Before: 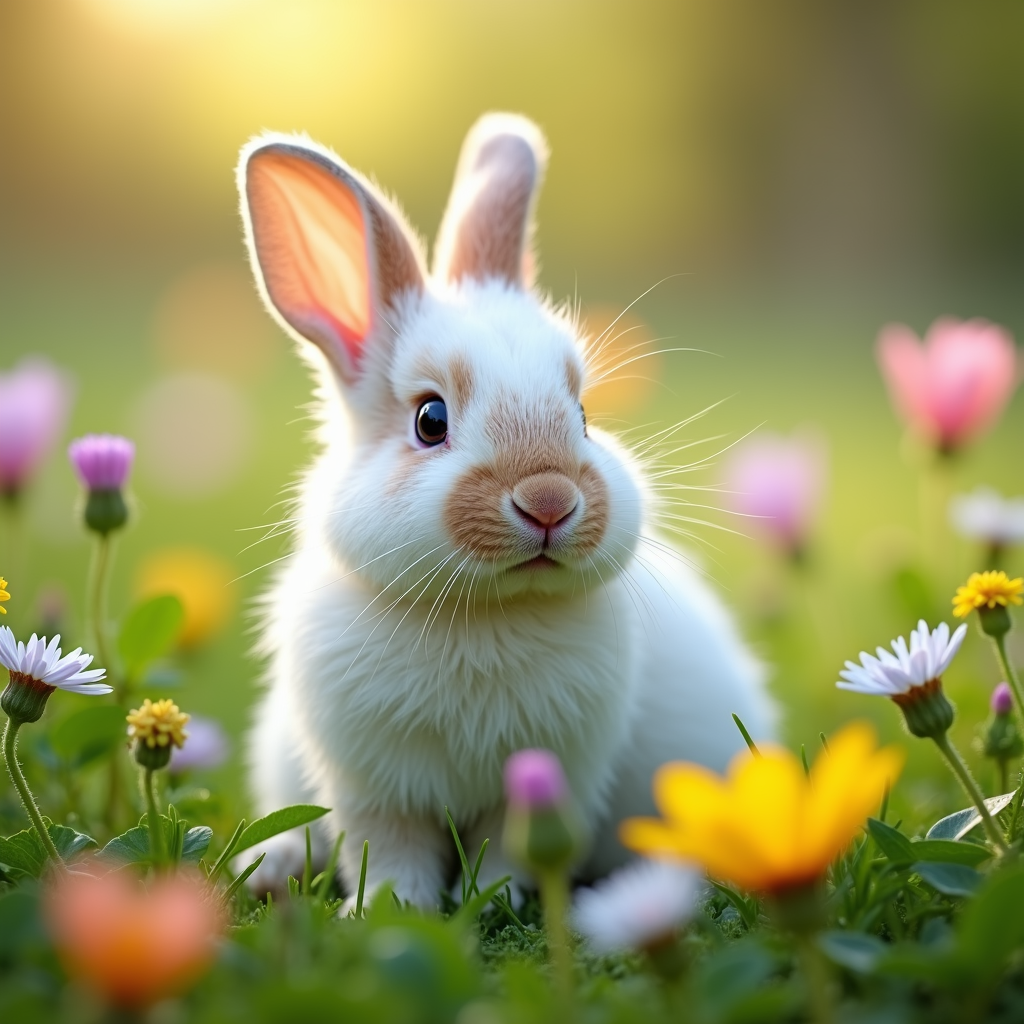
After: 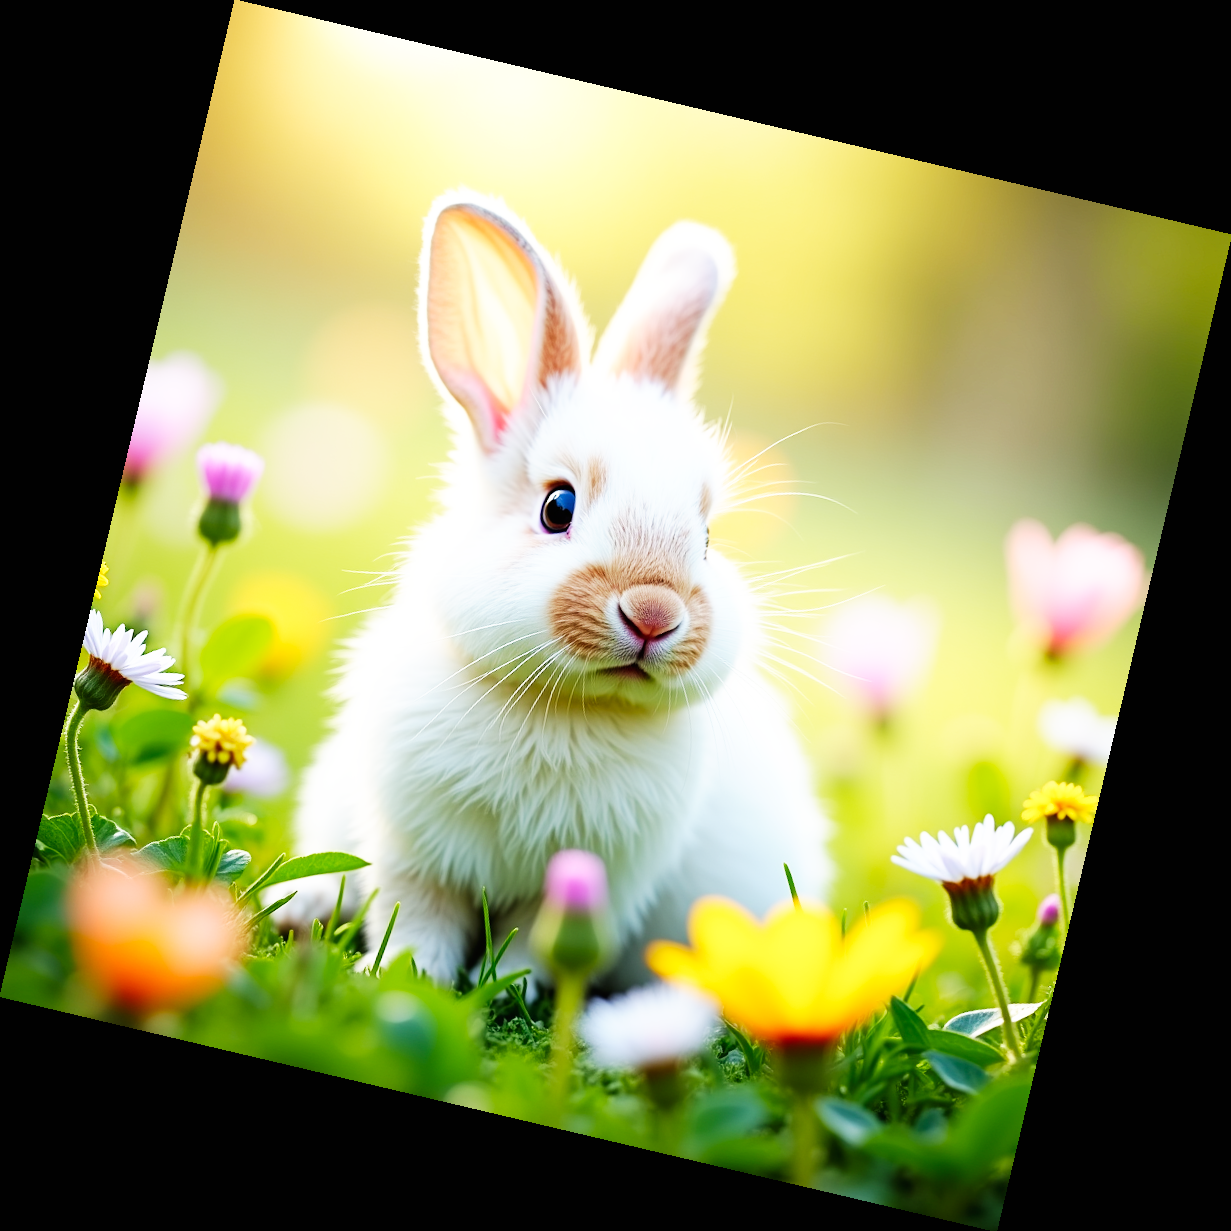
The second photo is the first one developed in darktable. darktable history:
rotate and perspective: rotation 13.27°, automatic cropping off
base curve: curves: ch0 [(0, 0) (0.007, 0.004) (0.027, 0.03) (0.046, 0.07) (0.207, 0.54) (0.442, 0.872) (0.673, 0.972) (1, 1)], preserve colors none
